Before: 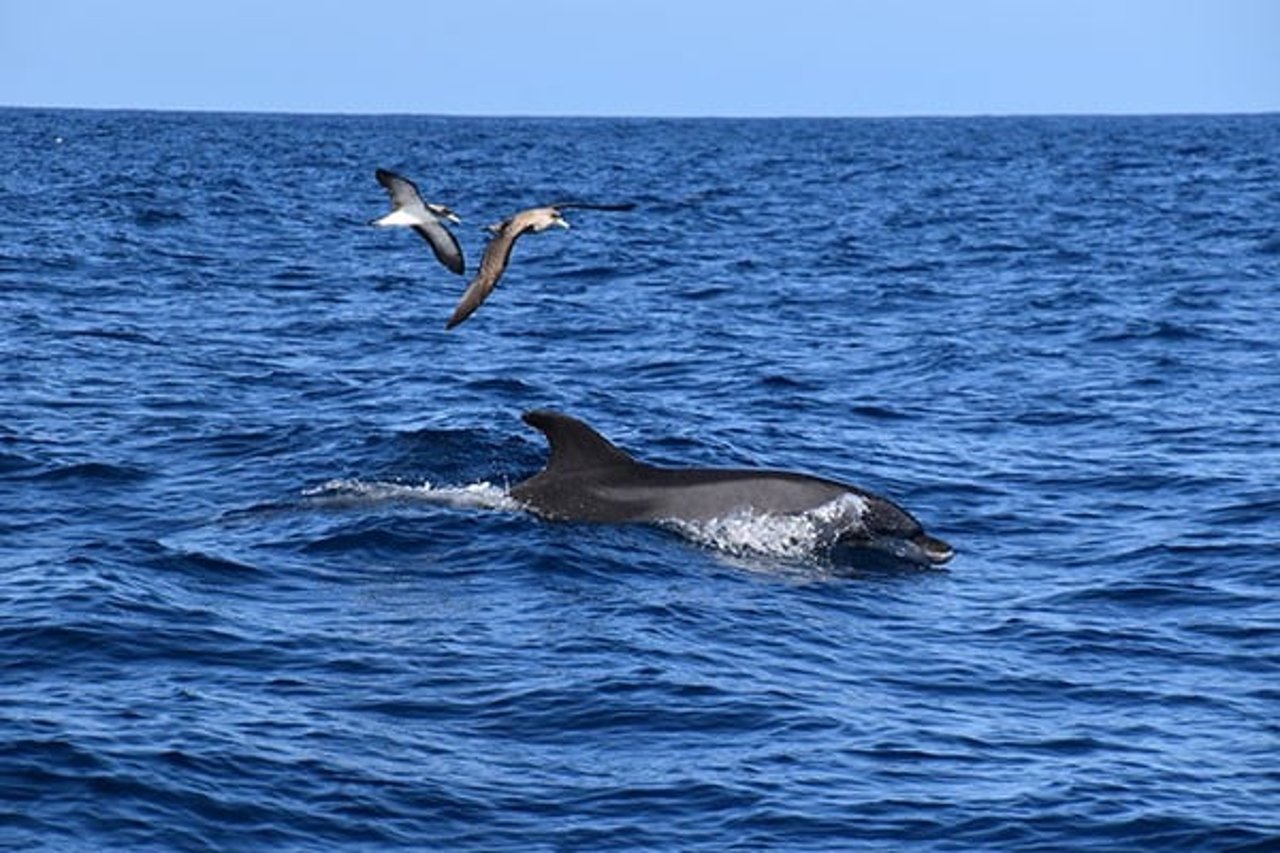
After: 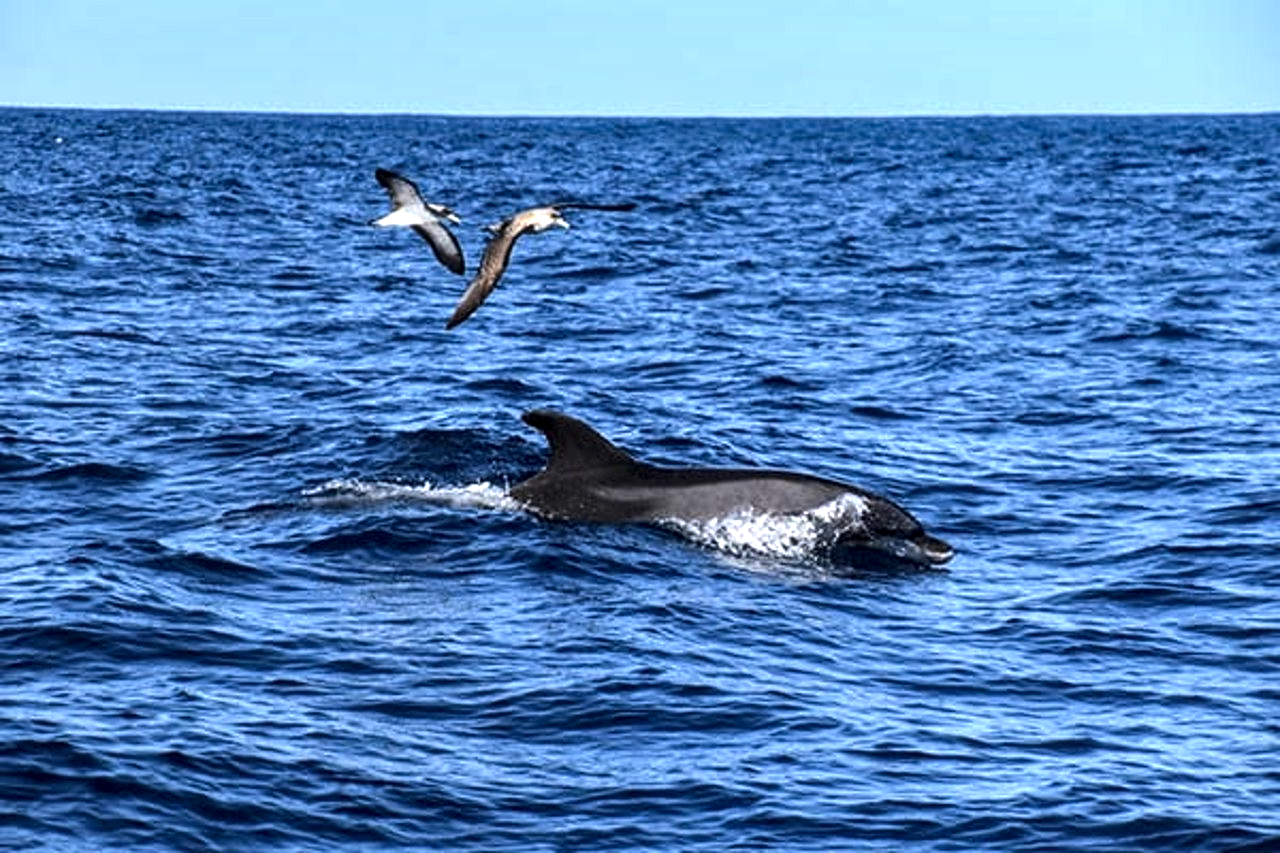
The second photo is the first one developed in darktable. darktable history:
tone equalizer: -8 EV -0.75 EV, -7 EV -0.7 EV, -6 EV -0.6 EV, -5 EV -0.4 EV, -3 EV 0.4 EV, -2 EV 0.6 EV, -1 EV 0.7 EV, +0 EV 0.75 EV, edges refinement/feathering 500, mask exposure compensation -1.57 EV, preserve details no
local contrast: detail 130%
shadows and highlights: soften with gaussian
